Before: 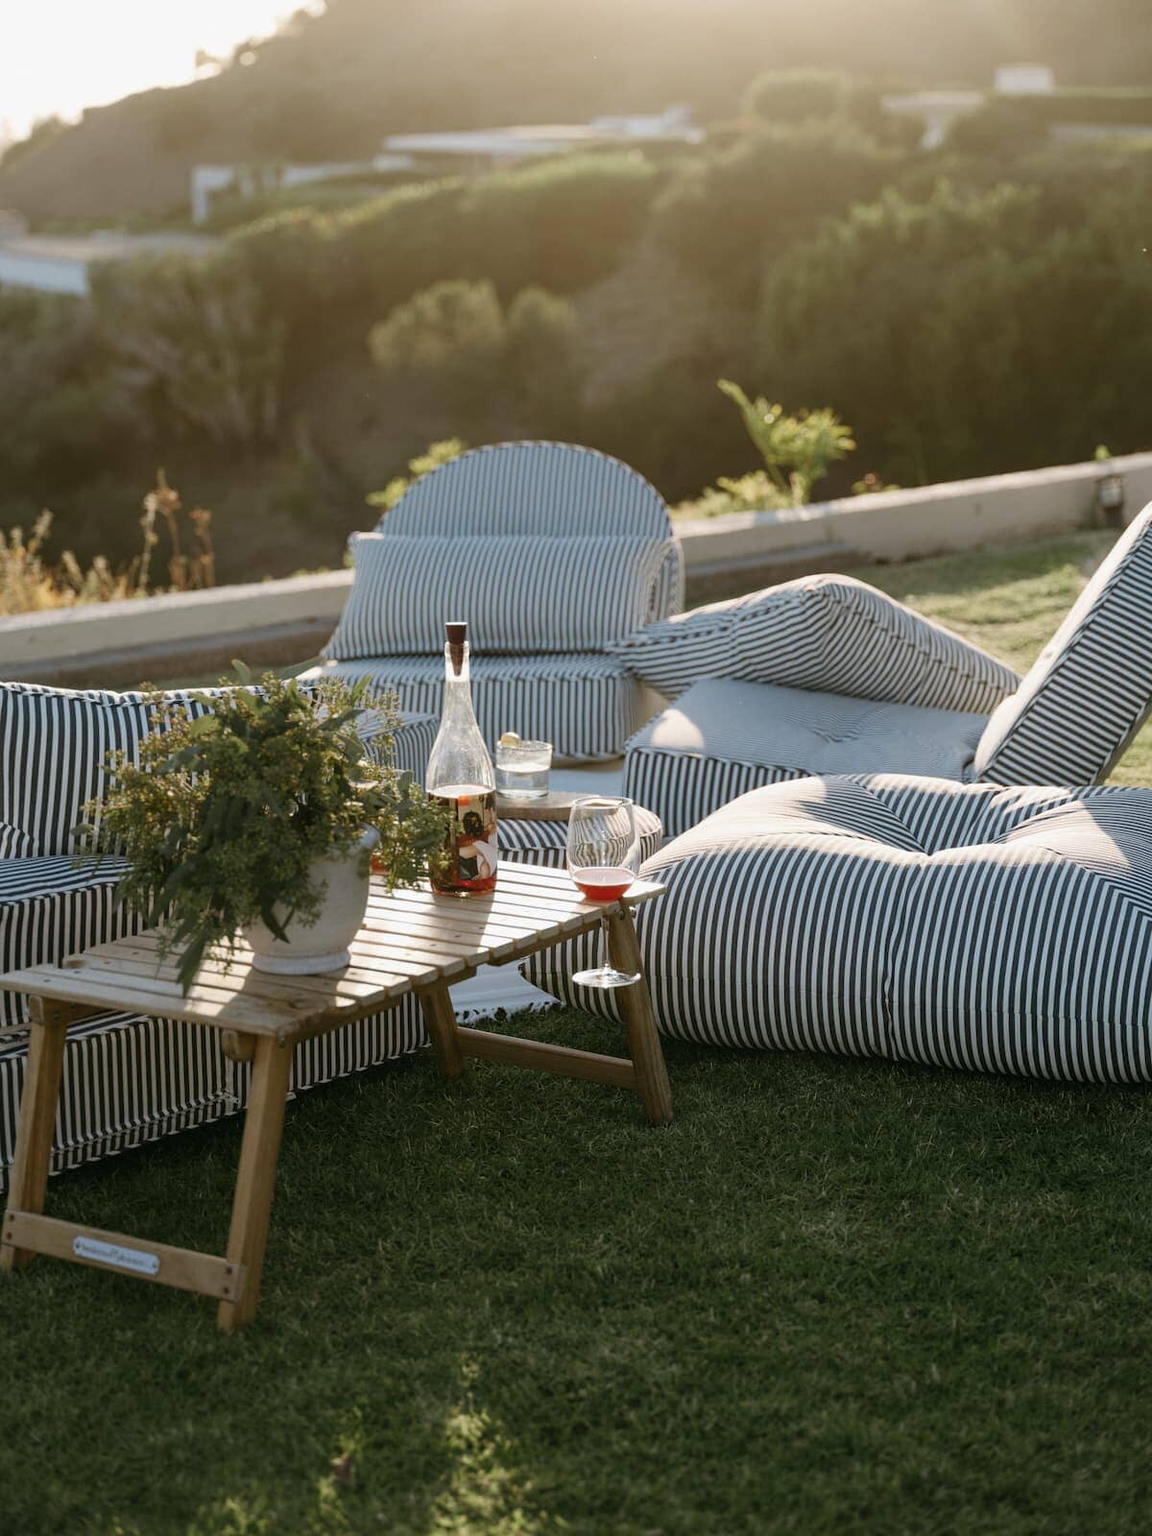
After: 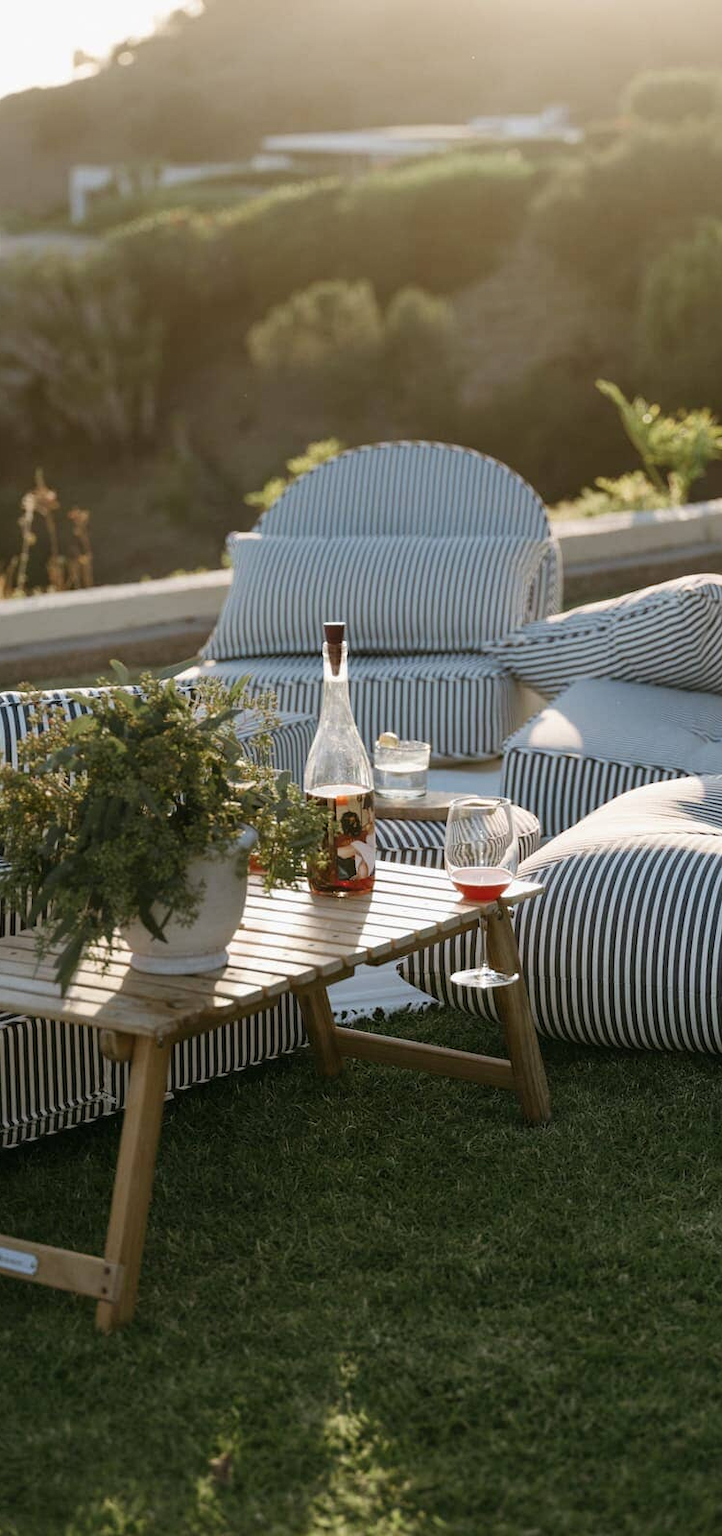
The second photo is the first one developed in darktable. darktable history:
crop: left 10.644%, right 26.528%
exposure: exposure 0.014 EV, compensate highlight preservation false
